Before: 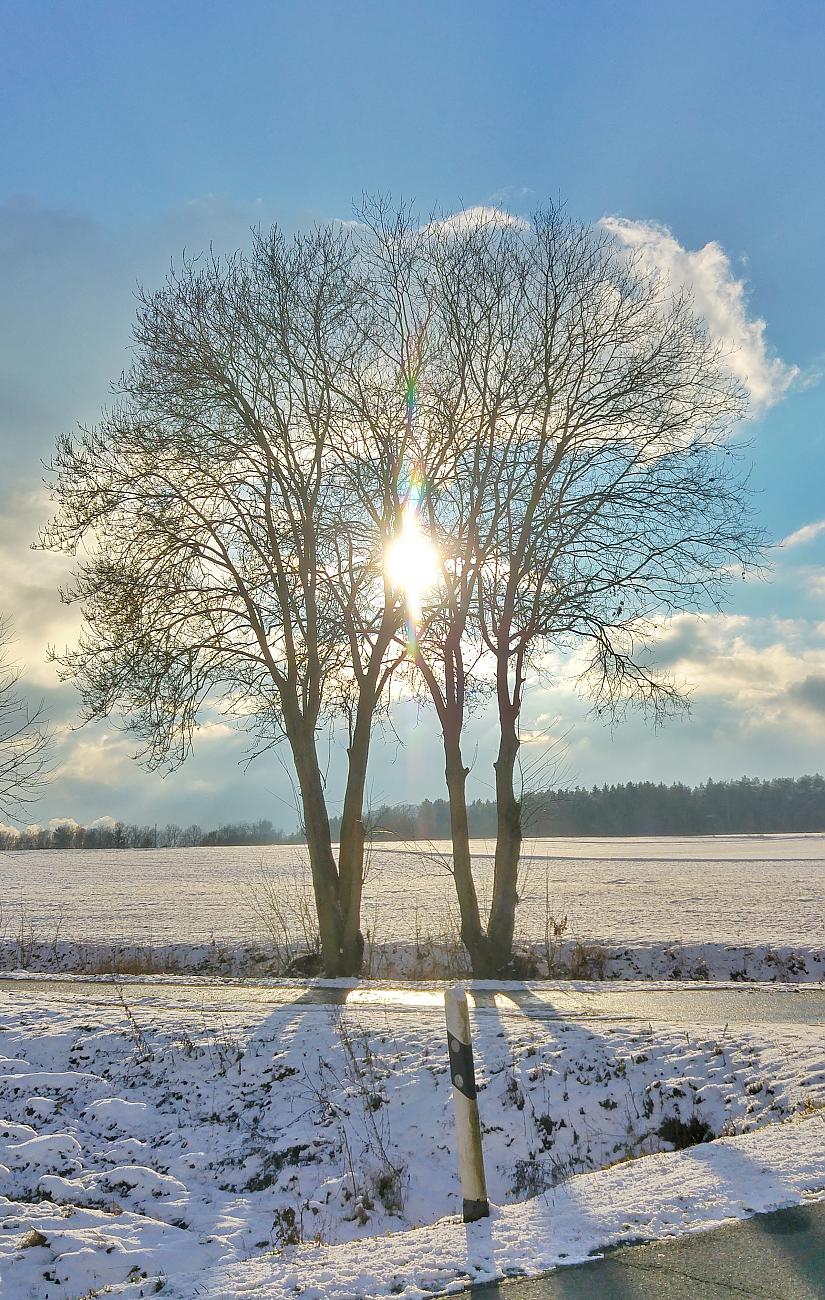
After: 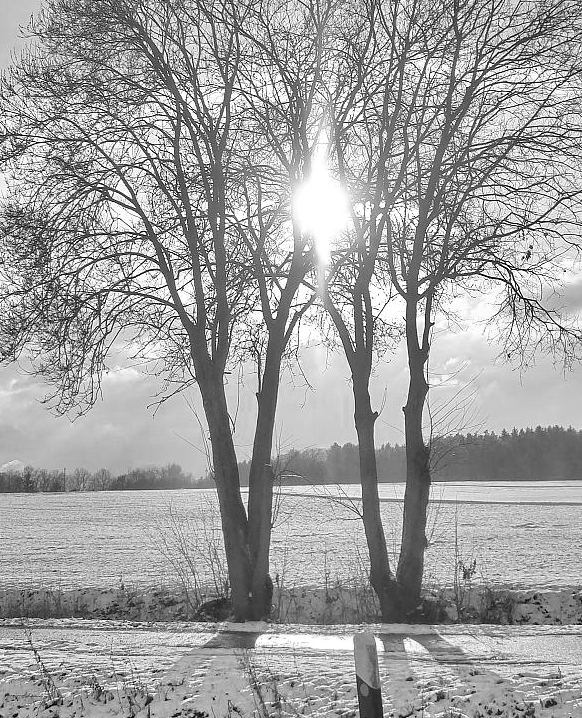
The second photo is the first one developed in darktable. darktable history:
color zones: curves: ch0 [(0, 0.613) (0.01, 0.613) (0.245, 0.448) (0.498, 0.529) (0.642, 0.665) (0.879, 0.777) (0.99, 0.613)]; ch1 [(0, 0) (0.143, 0) (0.286, 0) (0.429, 0) (0.571, 0) (0.714, 0) (0.857, 0)]
crop: left 11.108%, top 27.425%, right 18.259%, bottom 17.287%
exposure: black level correction 0.001, exposure 0.137 EV, compensate exposure bias true, compensate highlight preservation false
velvia: strength 14.79%
